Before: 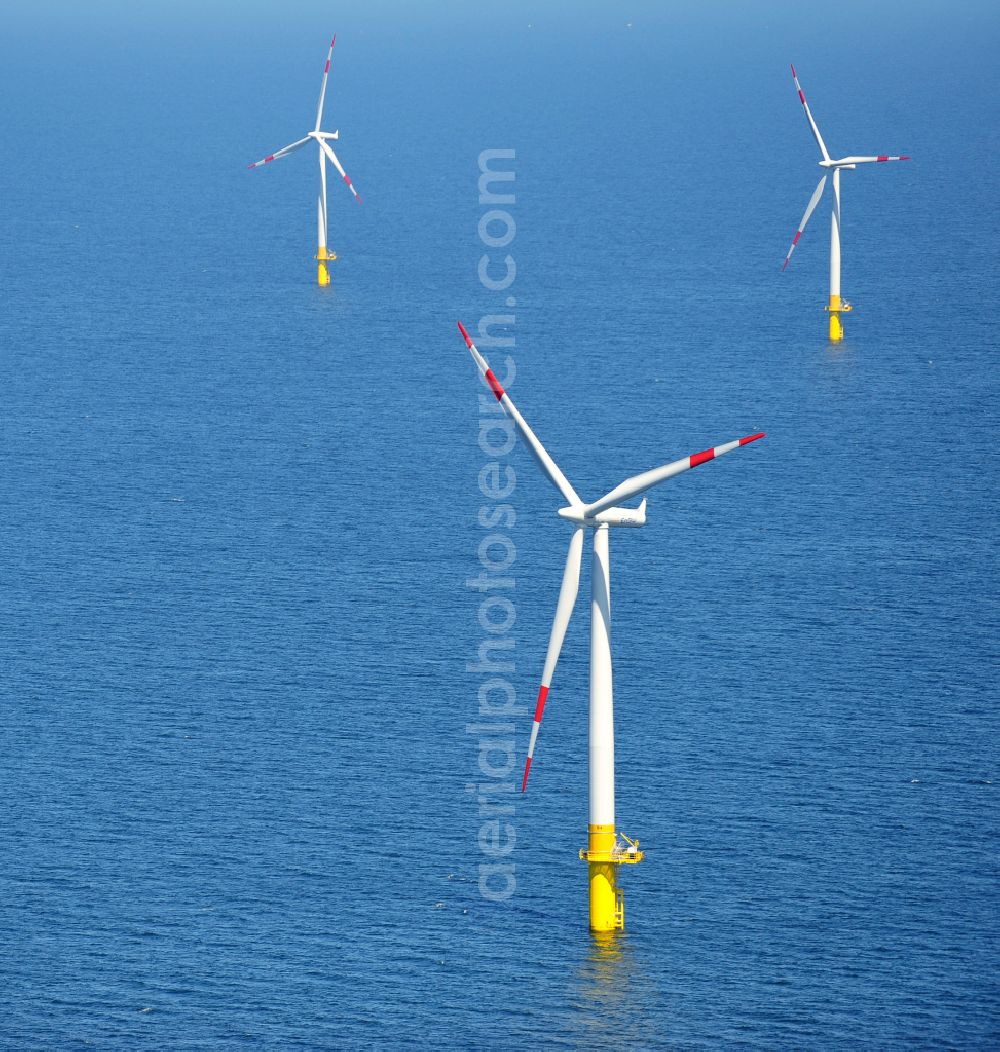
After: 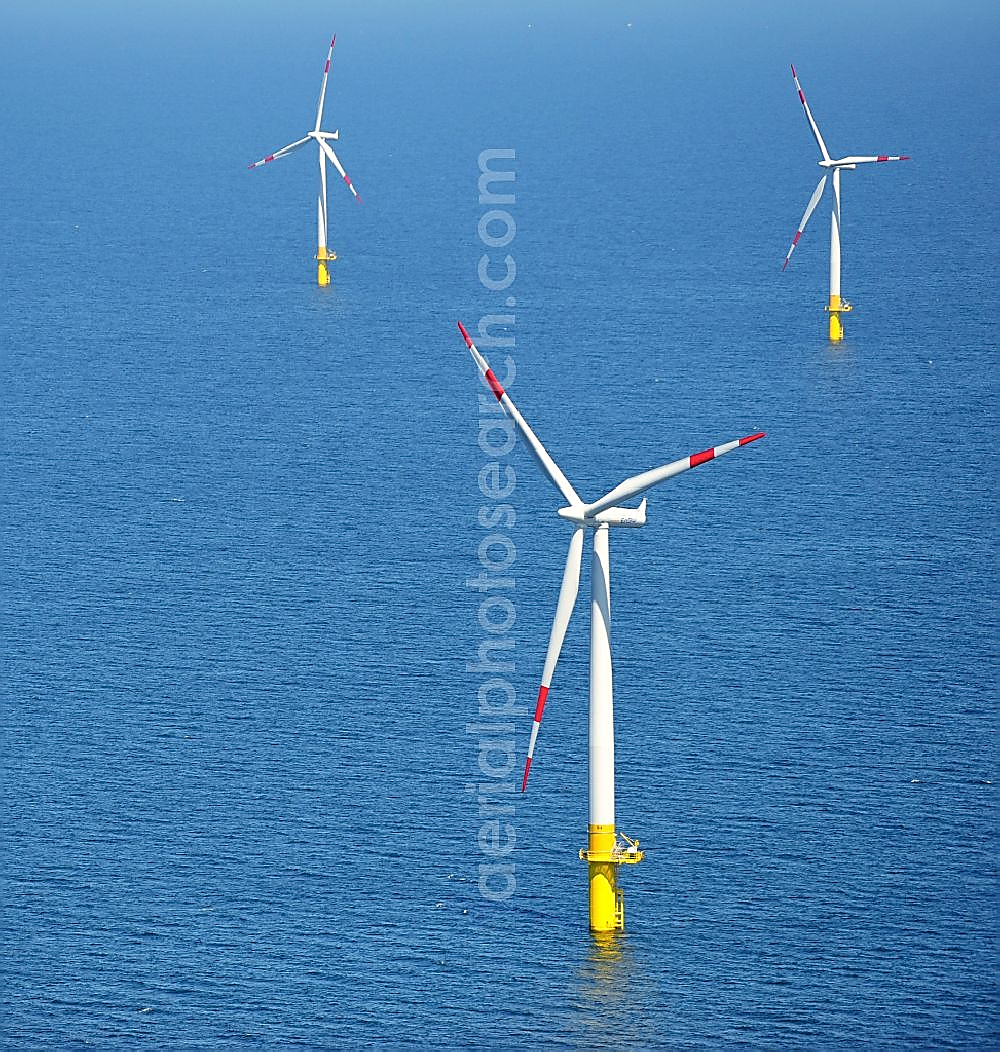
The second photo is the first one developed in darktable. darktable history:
sharpen: radius 1.39, amount 1.264, threshold 0.756
